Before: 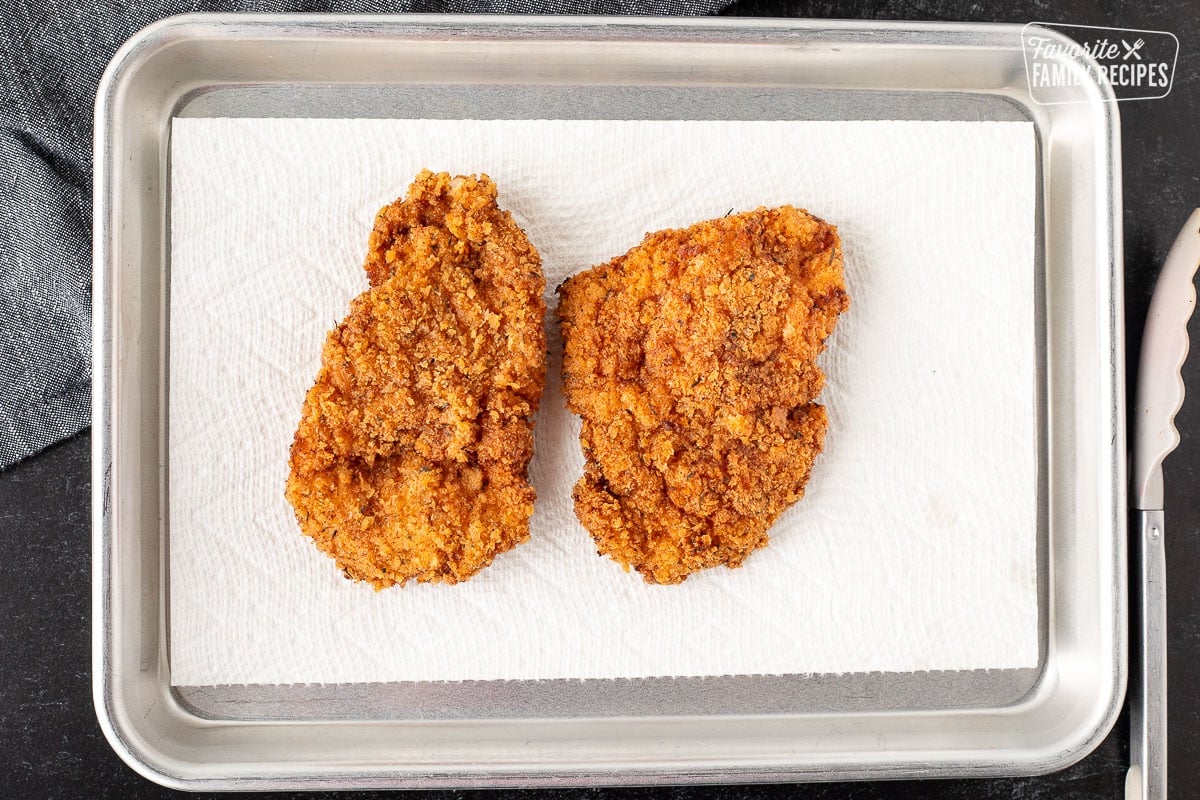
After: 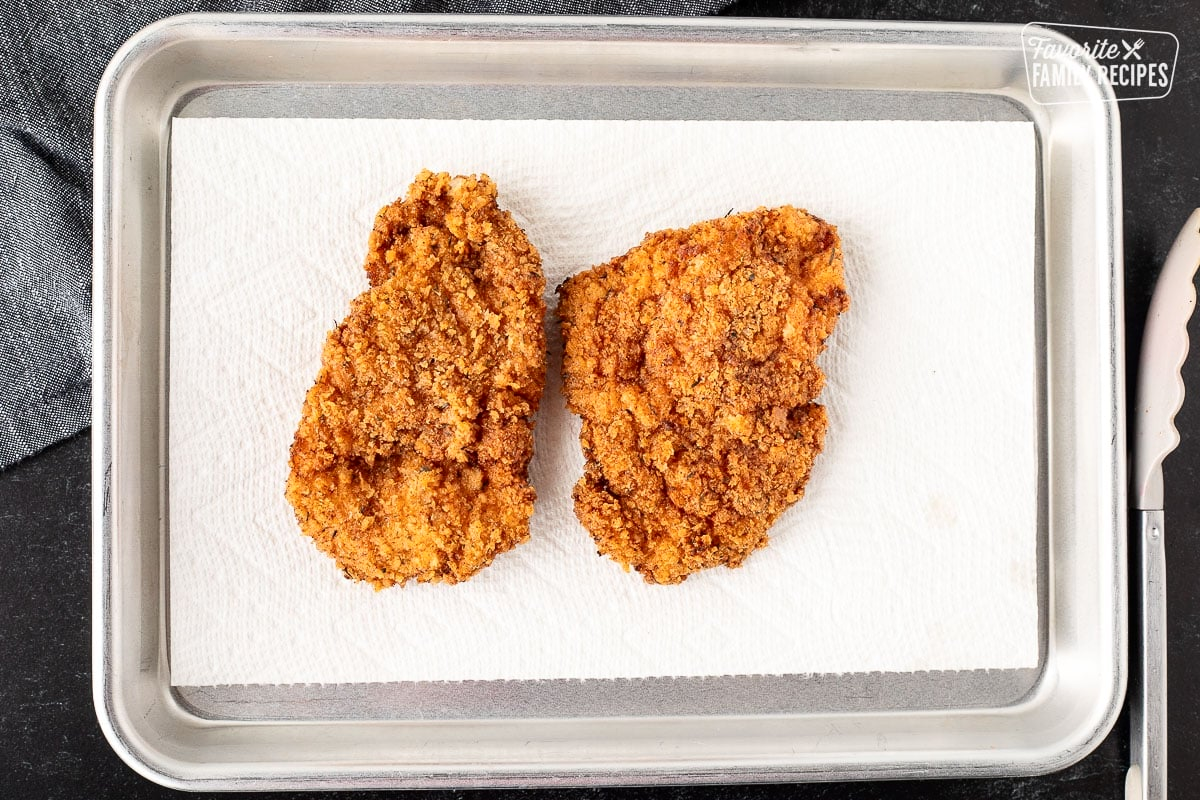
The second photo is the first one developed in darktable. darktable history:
contrast brightness saturation: contrast 0.14
